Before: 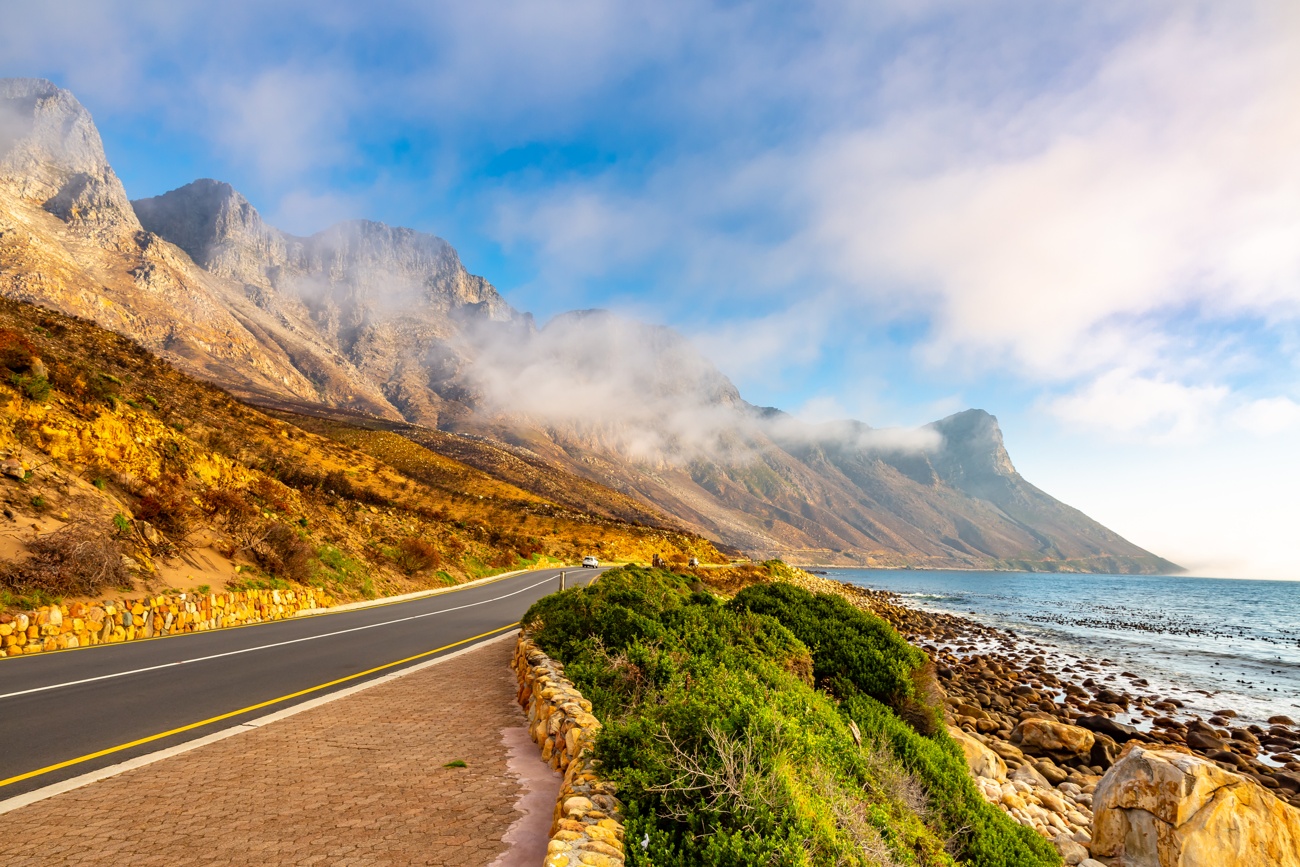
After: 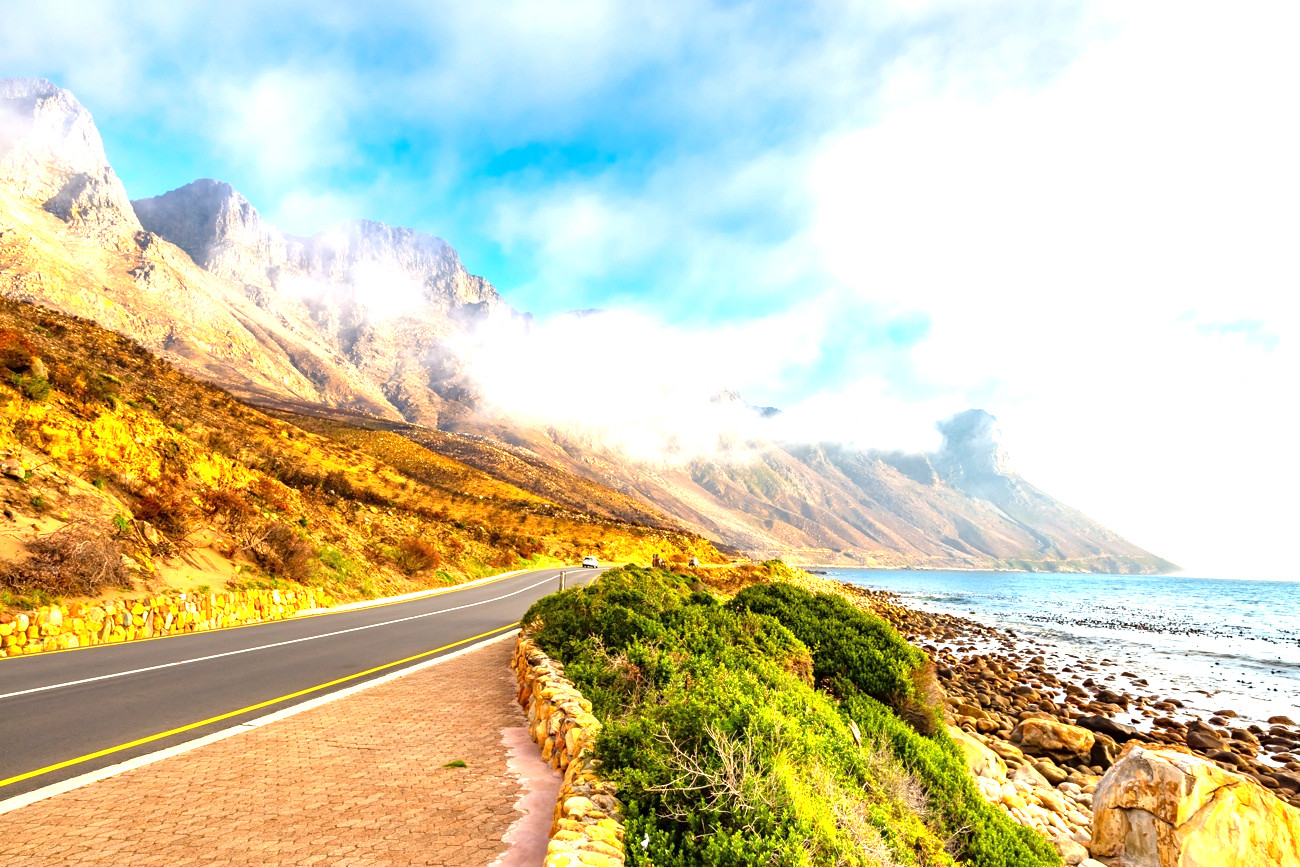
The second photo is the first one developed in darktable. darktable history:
exposure: exposure 1.144 EV, compensate highlight preservation false
